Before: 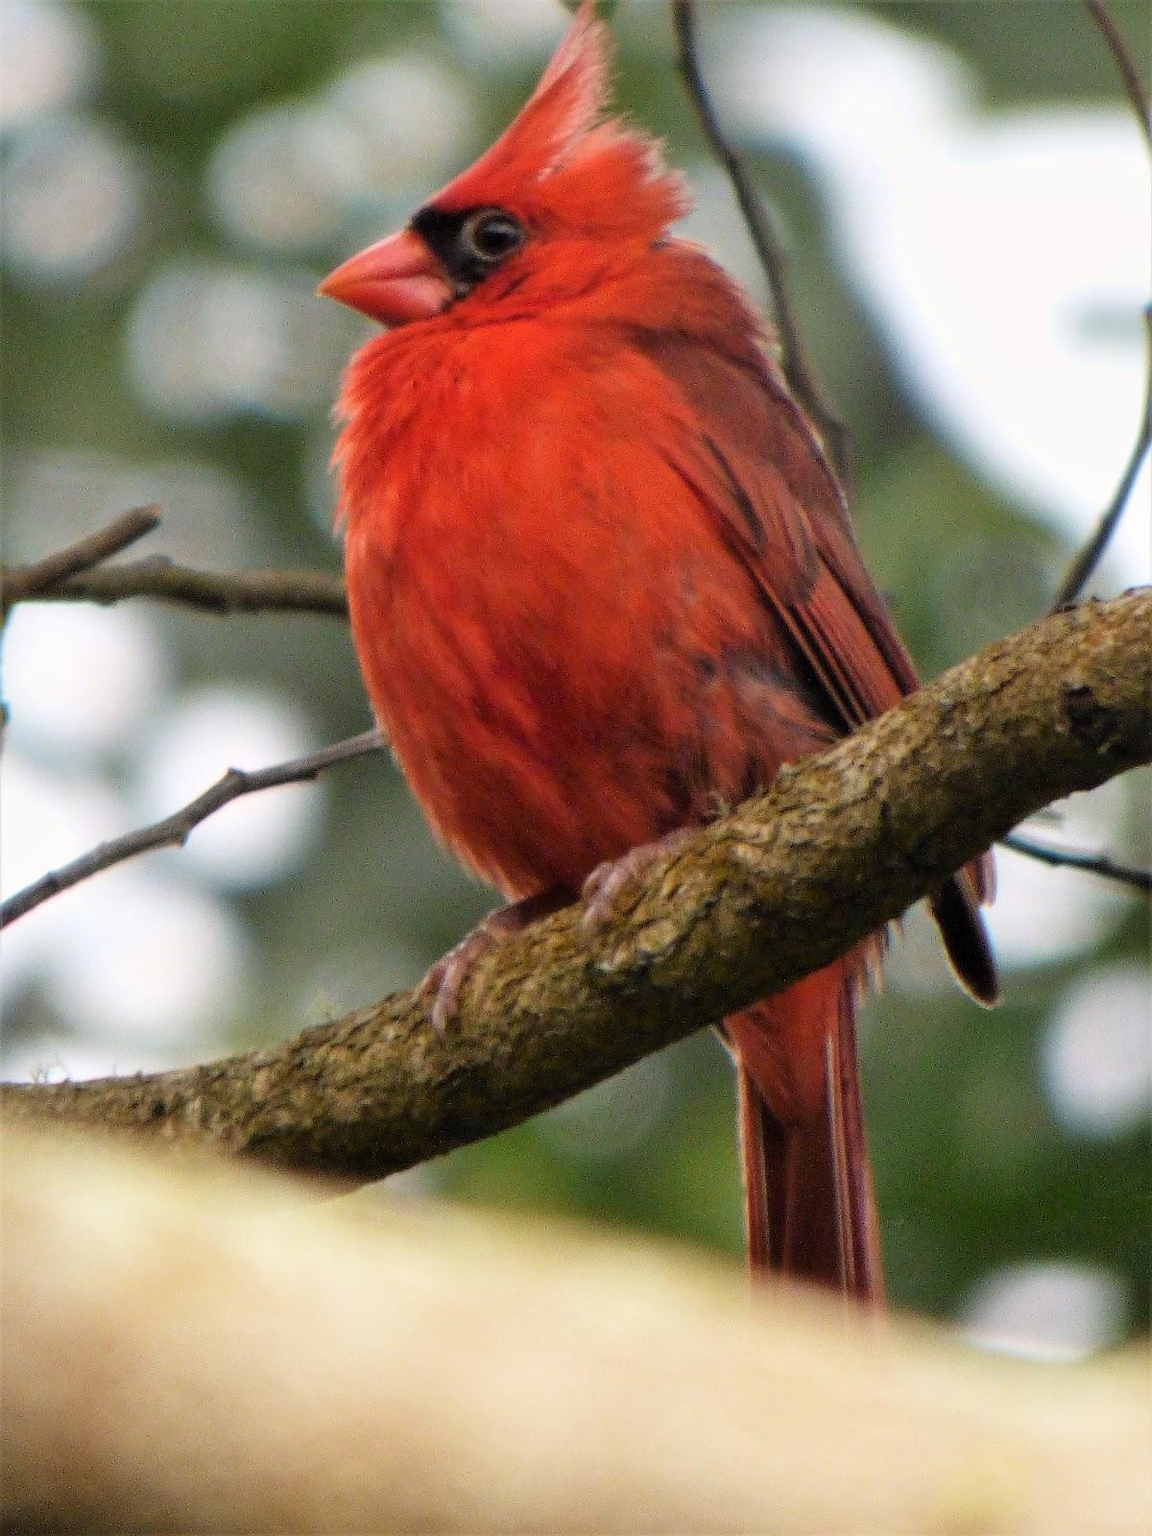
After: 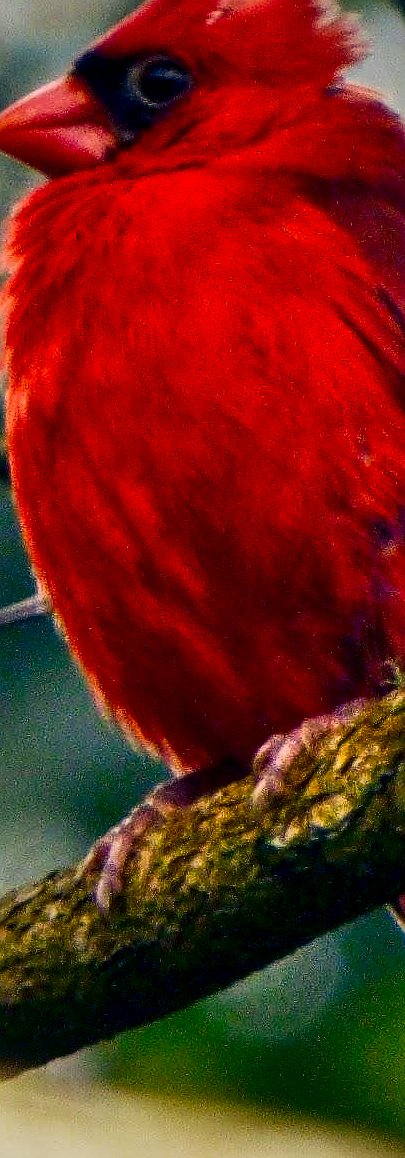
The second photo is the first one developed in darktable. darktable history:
contrast brightness saturation: contrast 0.133, brightness -0.235, saturation 0.136
crop and rotate: left 29.538%, top 10.303%, right 36.654%, bottom 17.312%
sharpen: on, module defaults
local contrast: on, module defaults
color balance rgb: shadows lift › luminance -40.747%, shadows lift › chroma 14.269%, shadows lift › hue 259.48°, linear chroma grading › shadows -8.353%, linear chroma grading › global chroma 9.75%, perceptual saturation grading › global saturation 20%, perceptual saturation grading › highlights -25.037%, perceptual saturation grading › shadows 49.299%, global vibrance 9.793%
shadows and highlights: soften with gaussian
vignetting: brightness -0.437, saturation -0.201
